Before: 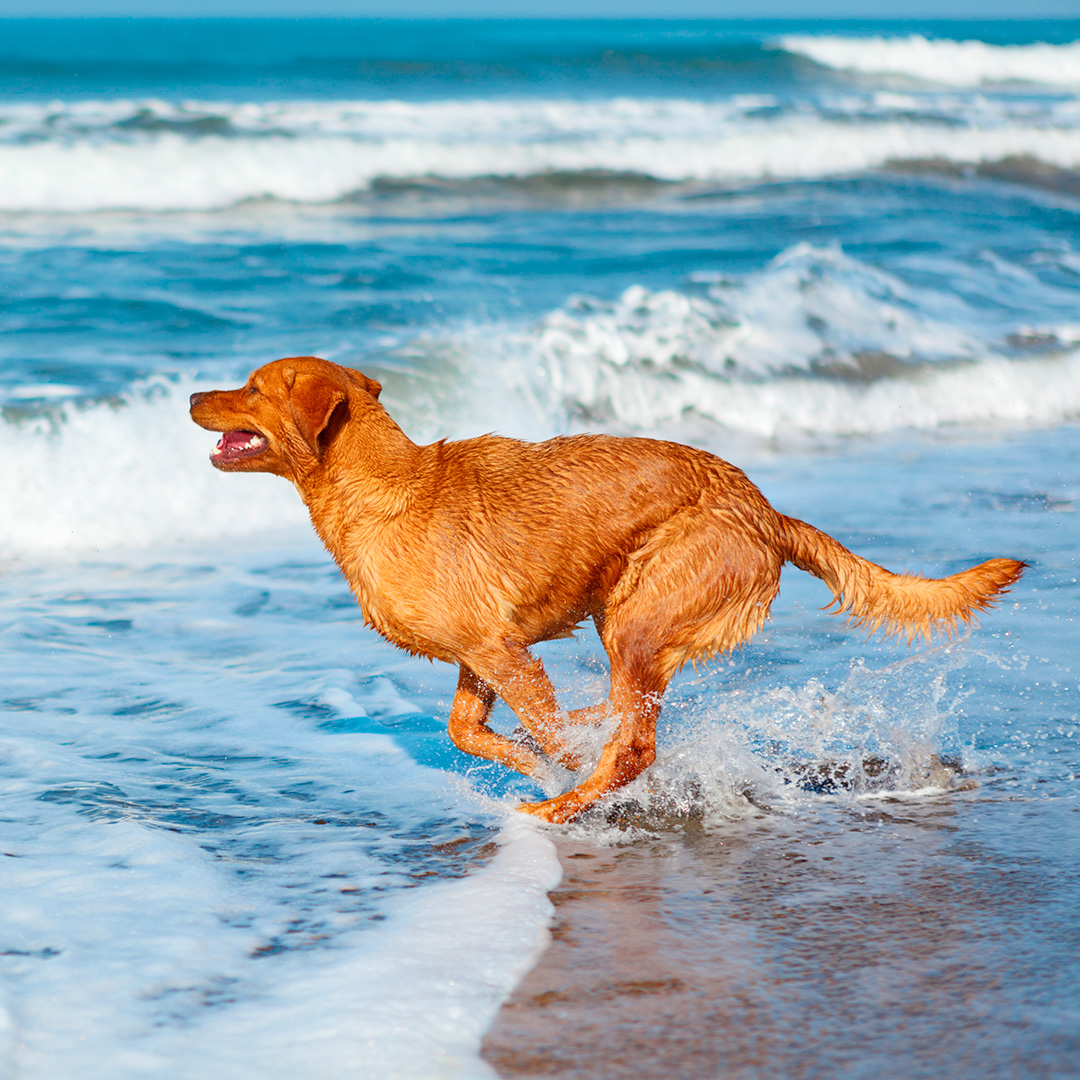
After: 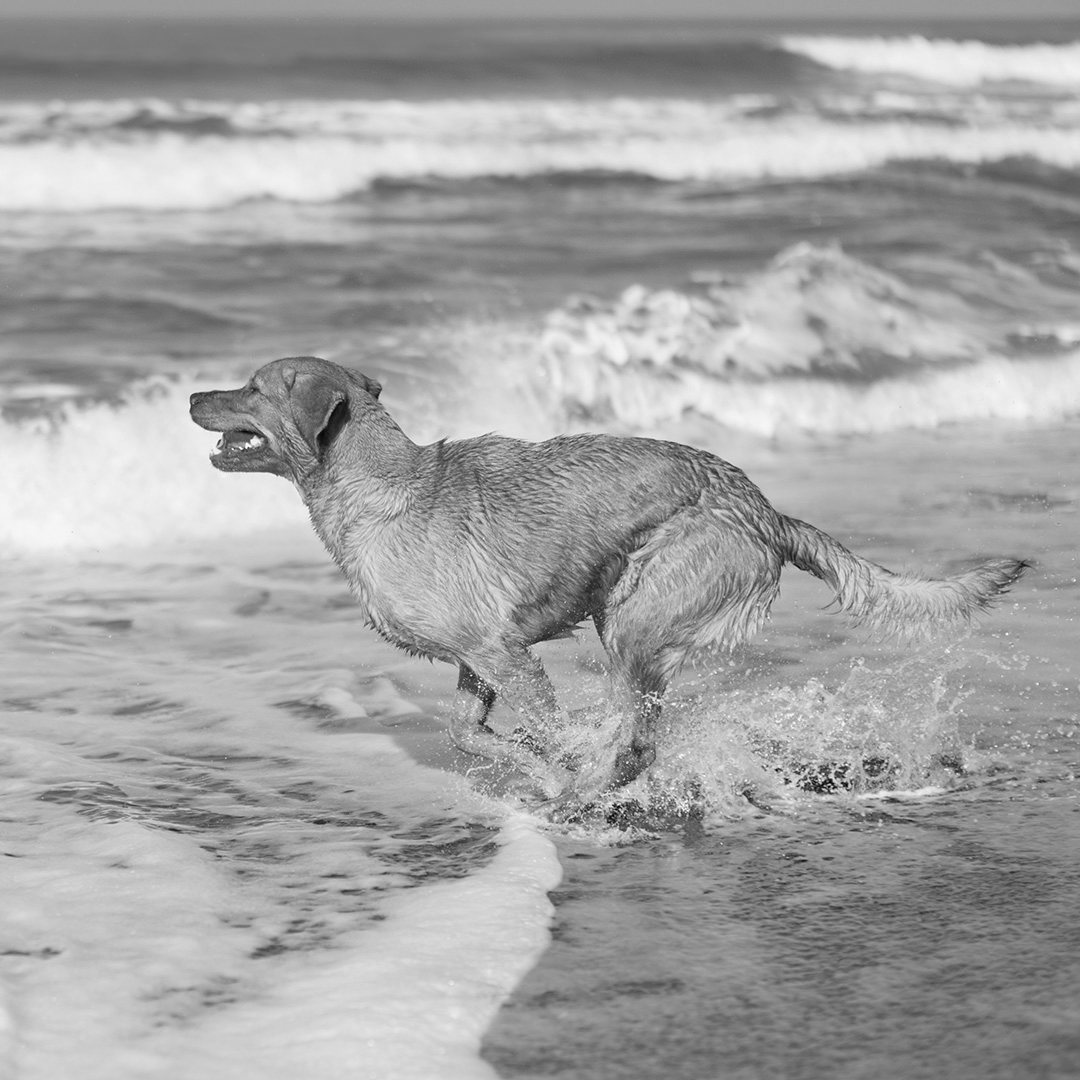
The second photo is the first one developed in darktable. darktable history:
velvia: on, module defaults
monochrome: a 32, b 64, size 2.3
